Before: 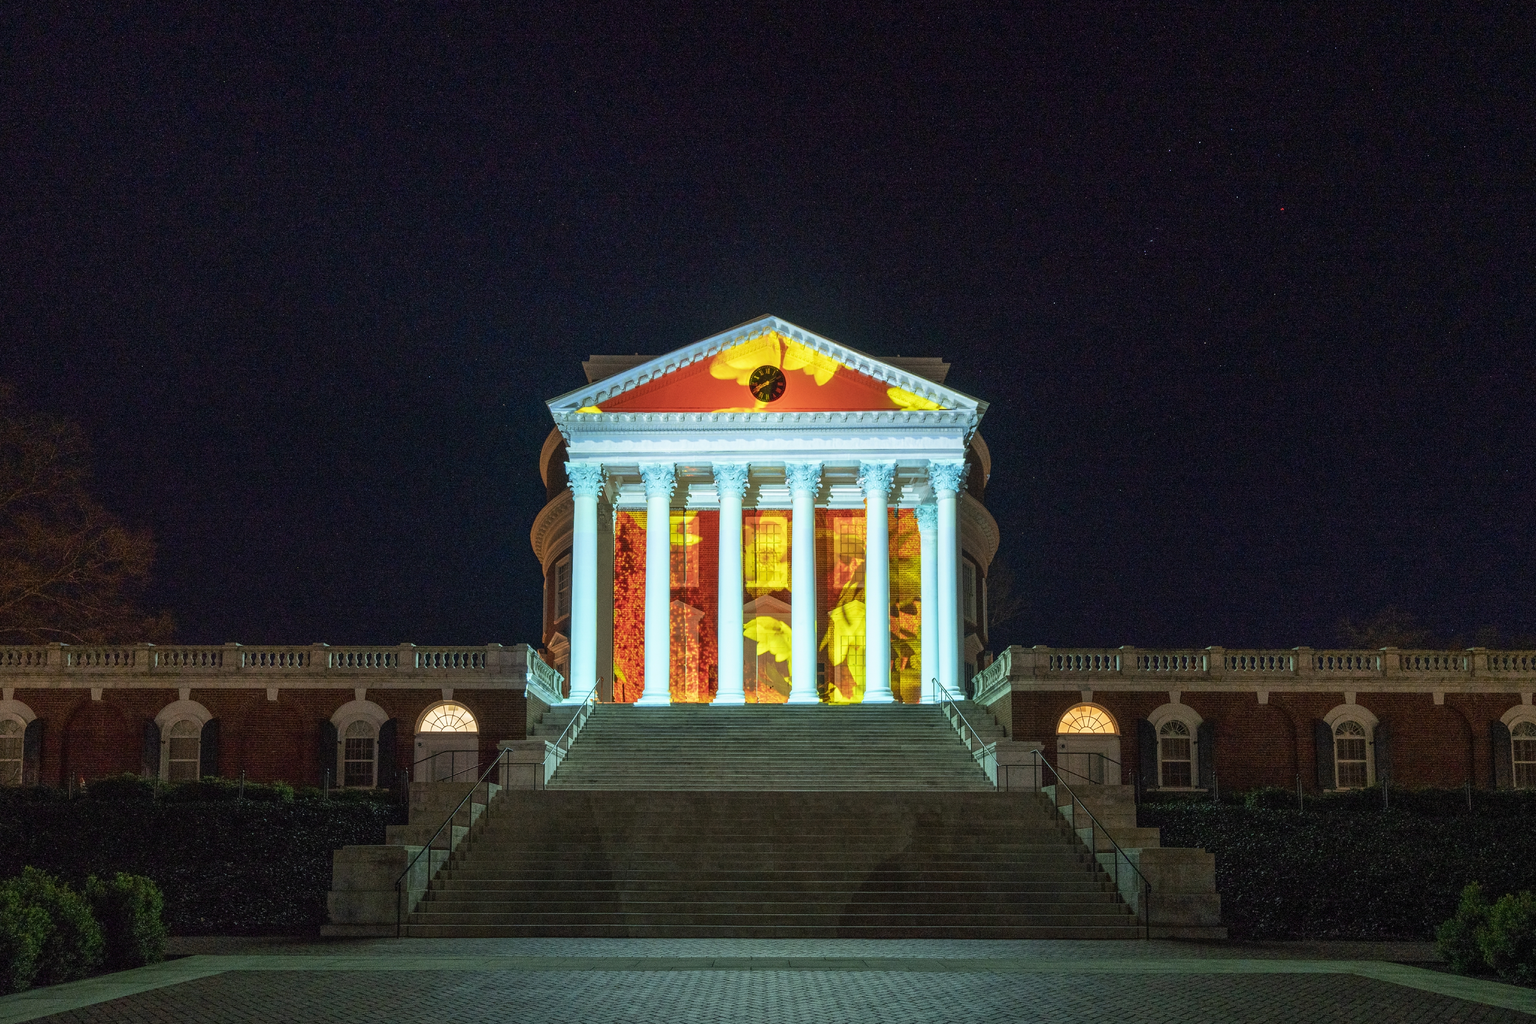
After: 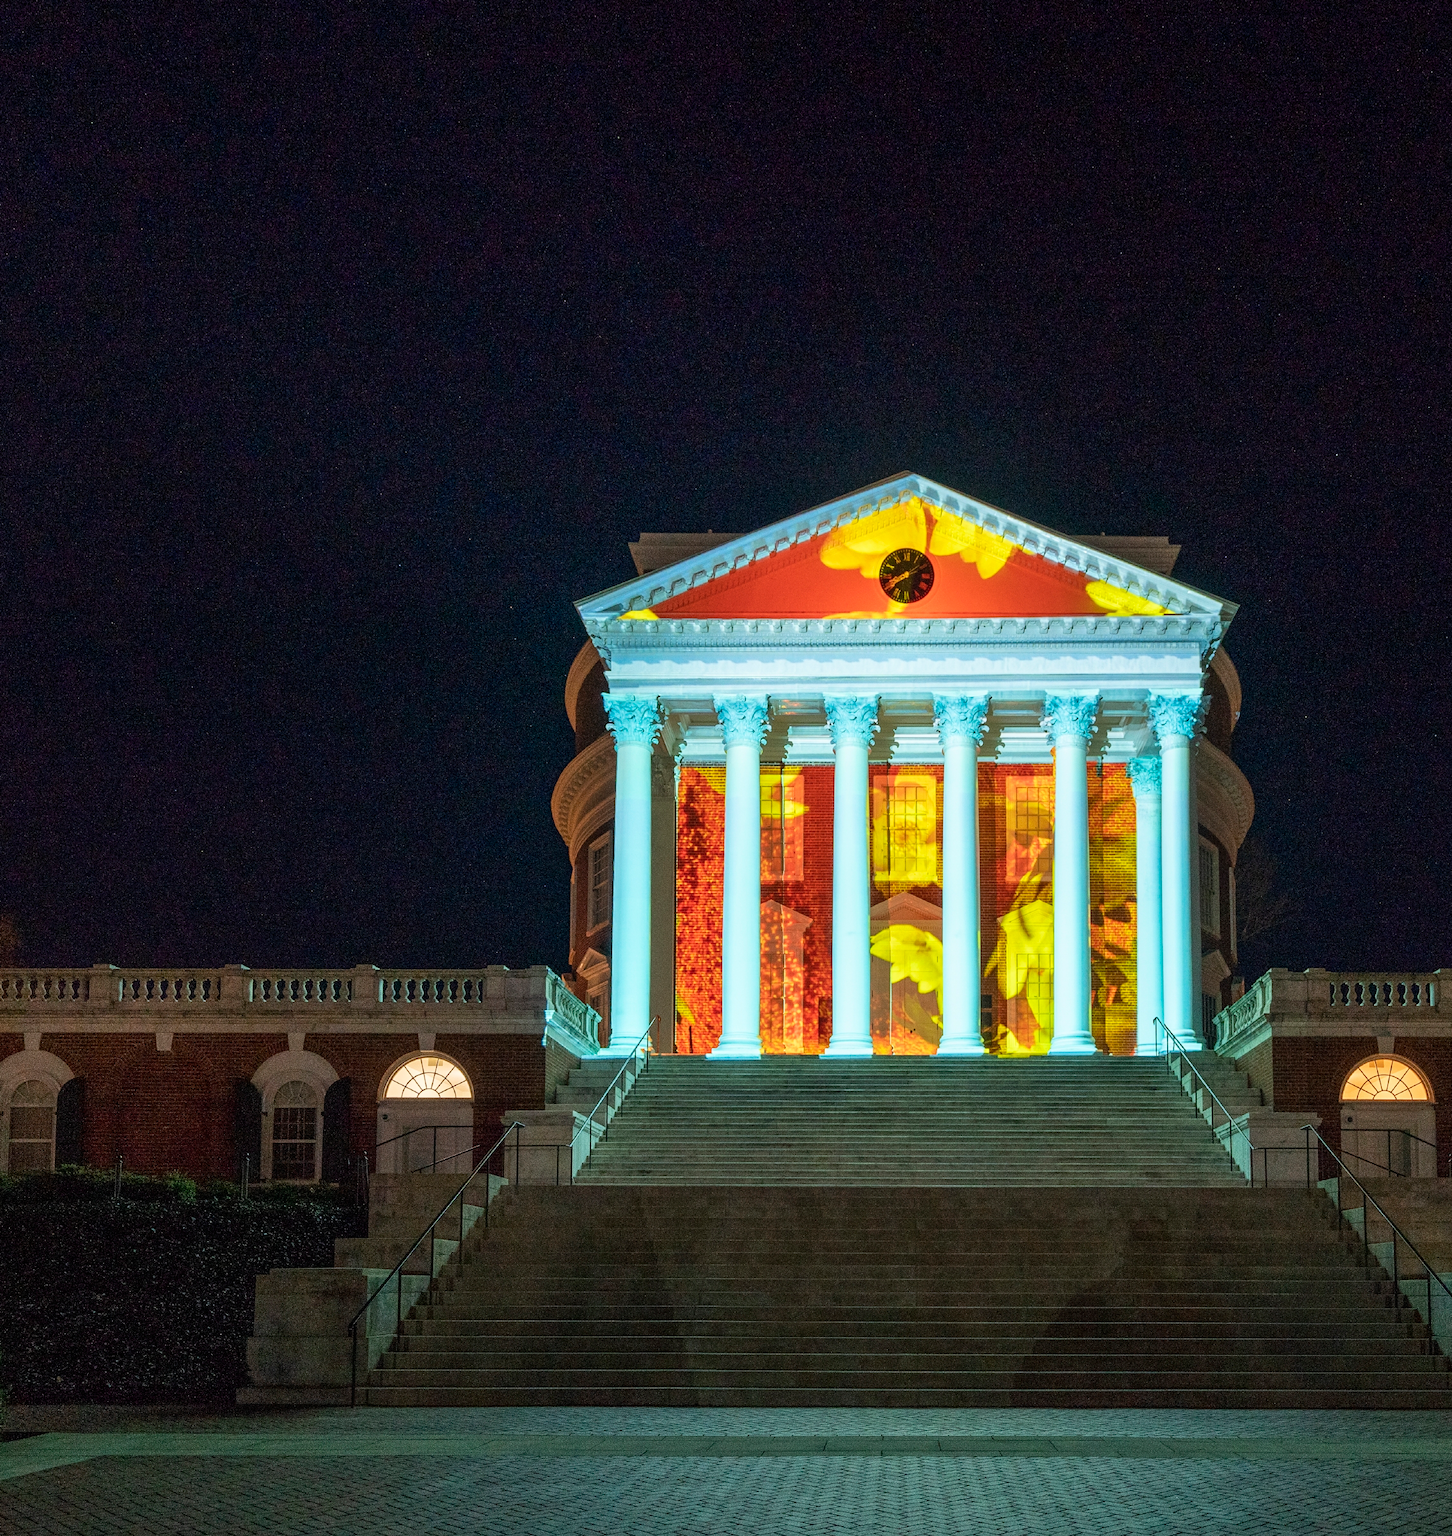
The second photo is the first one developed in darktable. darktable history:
crop: left 10.612%, right 26.302%
